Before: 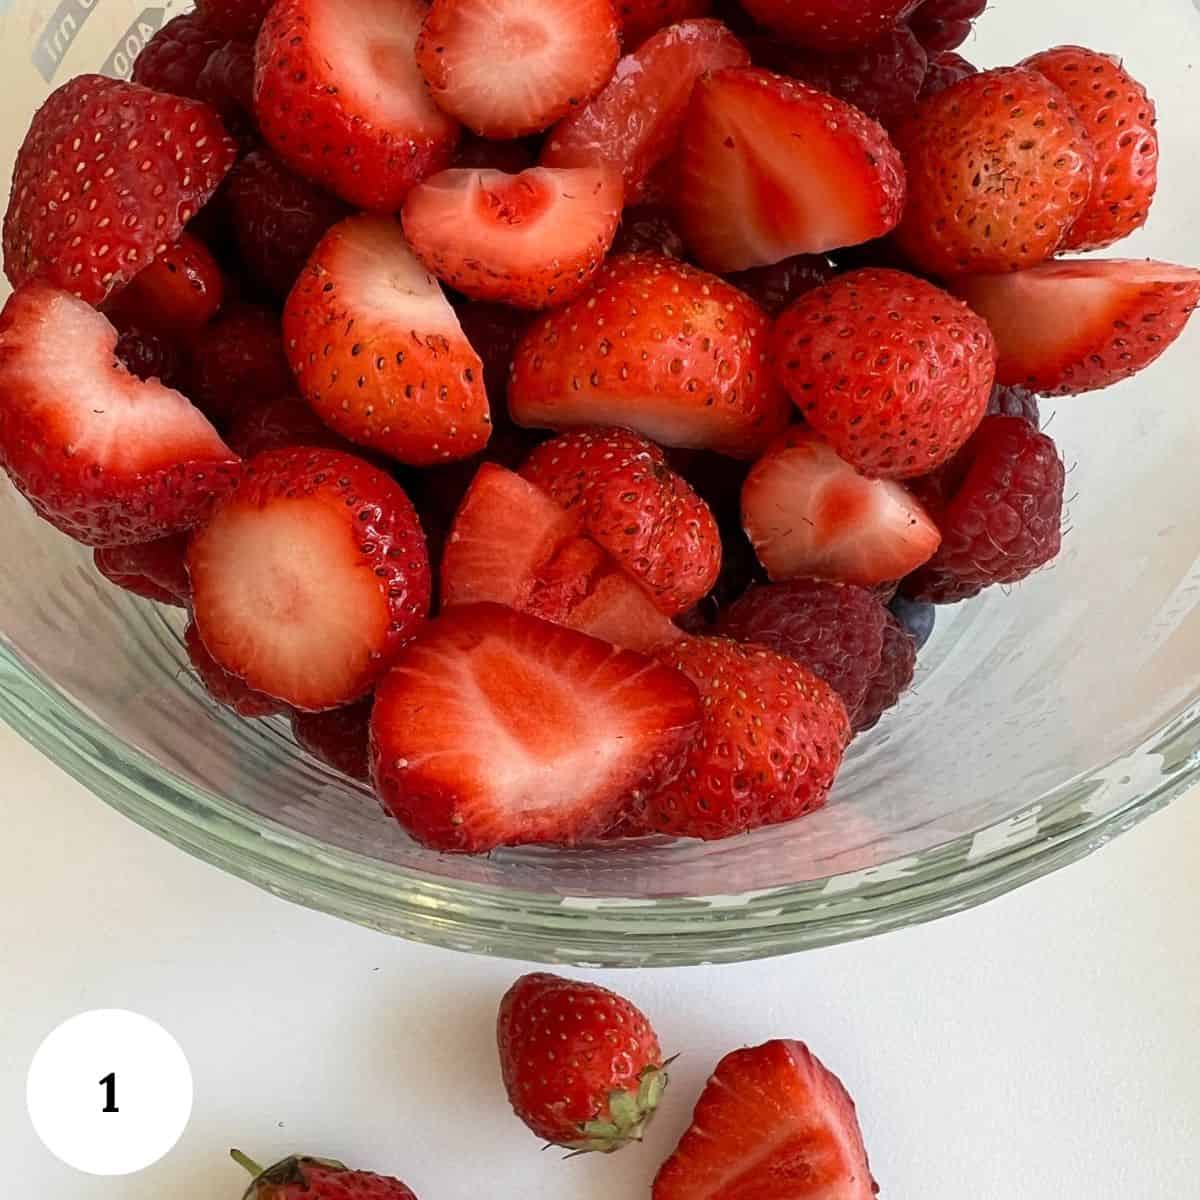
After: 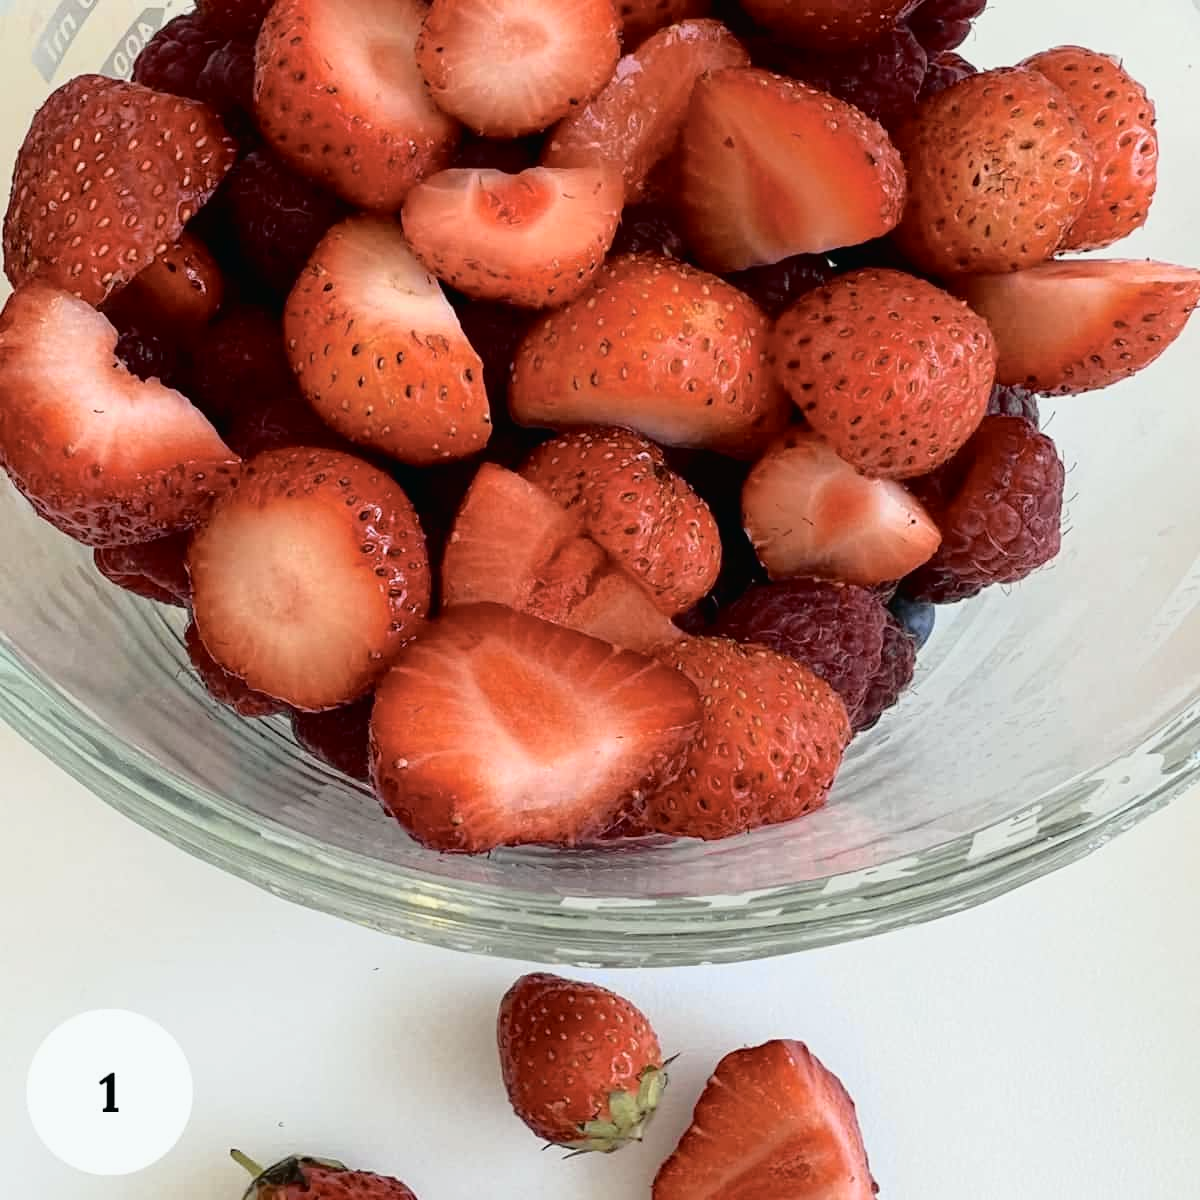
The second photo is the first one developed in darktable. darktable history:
tone curve: curves: ch0 [(0.014, 0.013) (0.088, 0.043) (0.208, 0.176) (0.257, 0.267) (0.406, 0.483) (0.489, 0.556) (0.667, 0.73) (0.793, 0.851) (0.994, 0.974)]; ch1 [(0, 0) (0.161, 0.092) (0.35, 0.33) (0.392, 0.392) (0.457, 0.467) (0.505, 0.497) (0.537, 0.518) (0.553, 0.53) (0.58, 0.567) (0.739, 0.697) (1, 1)]; ch2 [(0, 0) (0.346, 0.362) (0.448, 0.419) (0.502, 0.499) (0.533, 0.517) (0.556, 0.533) (0.629, 0.619) (0.717, 0.678) (1, 1)], color space Lab, independent channels, preserve colors none
